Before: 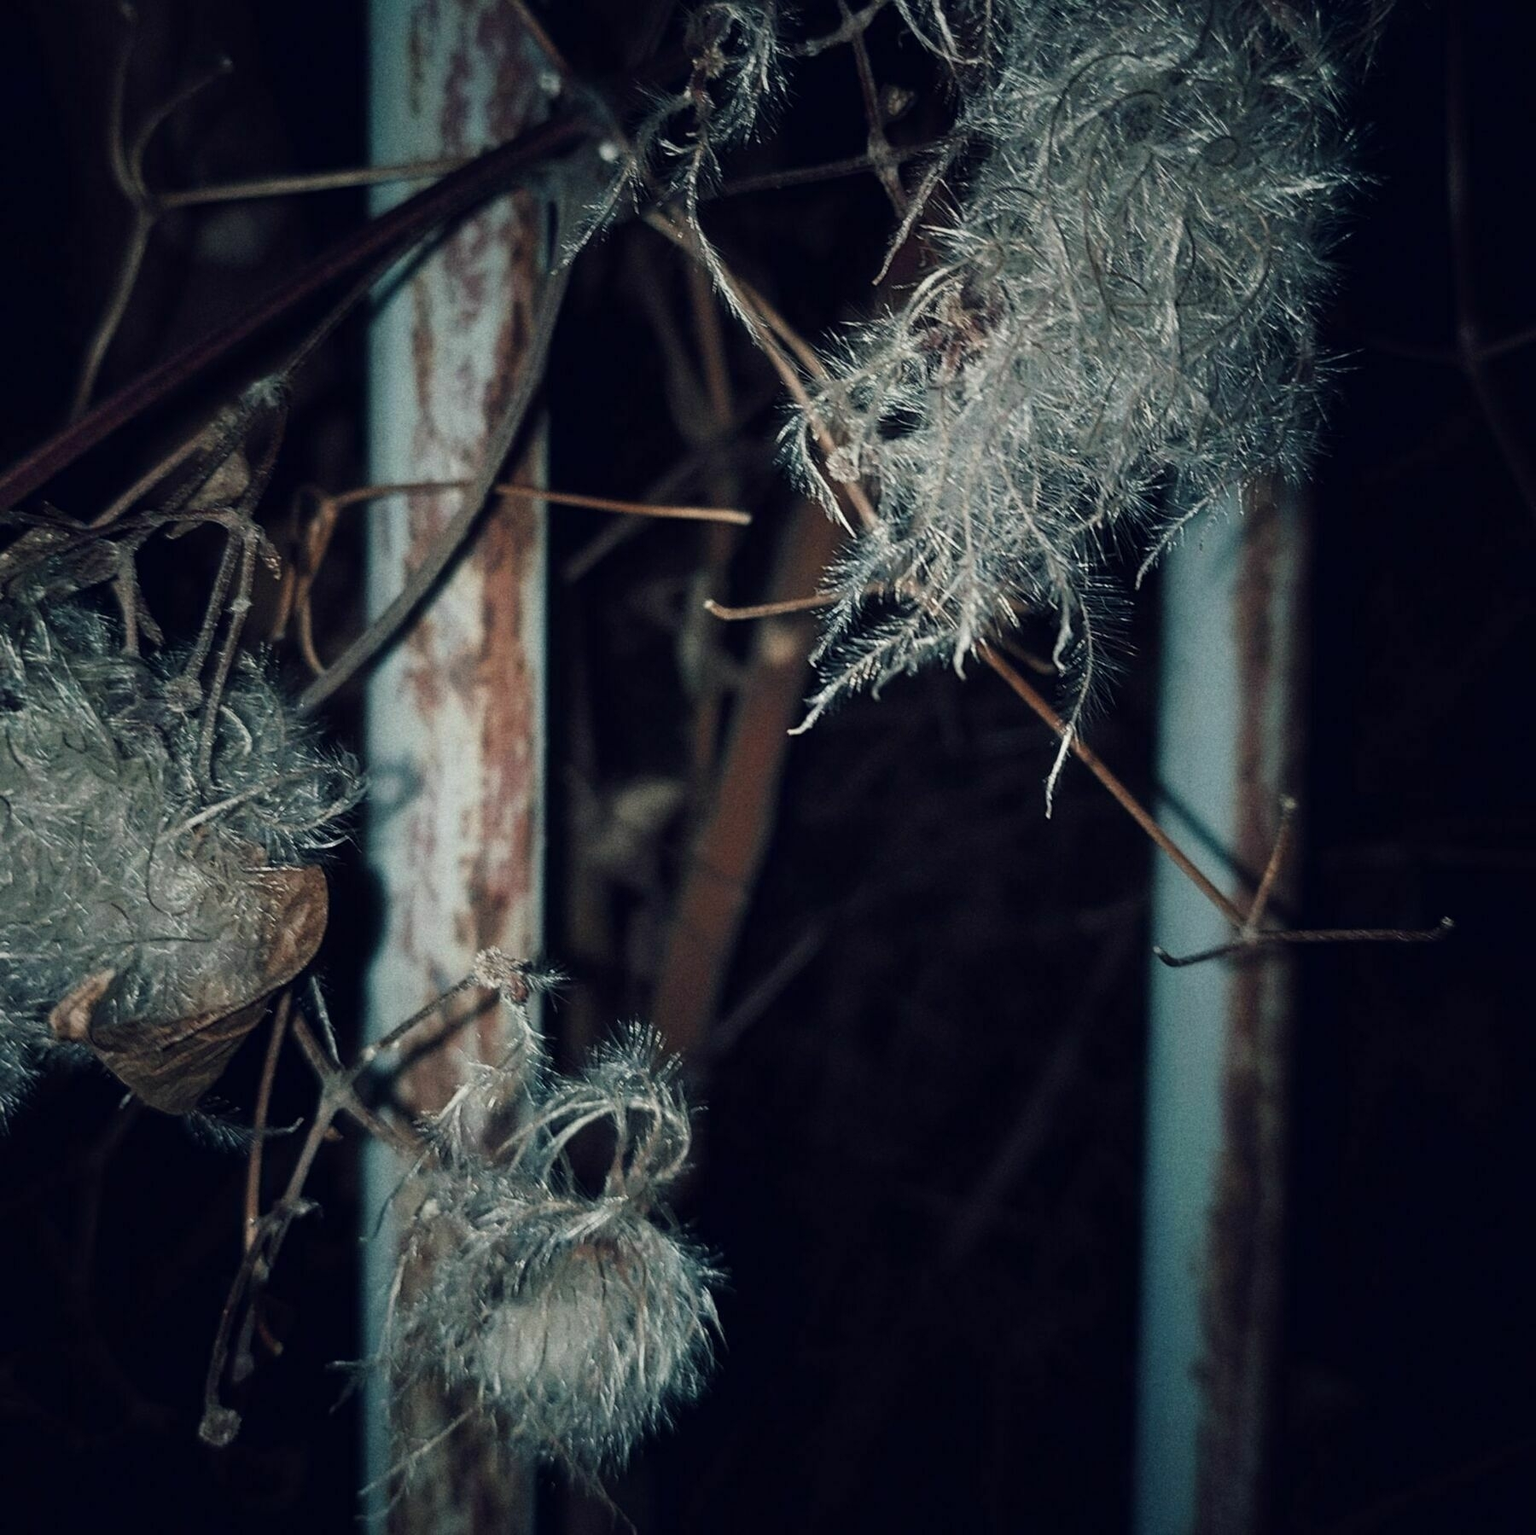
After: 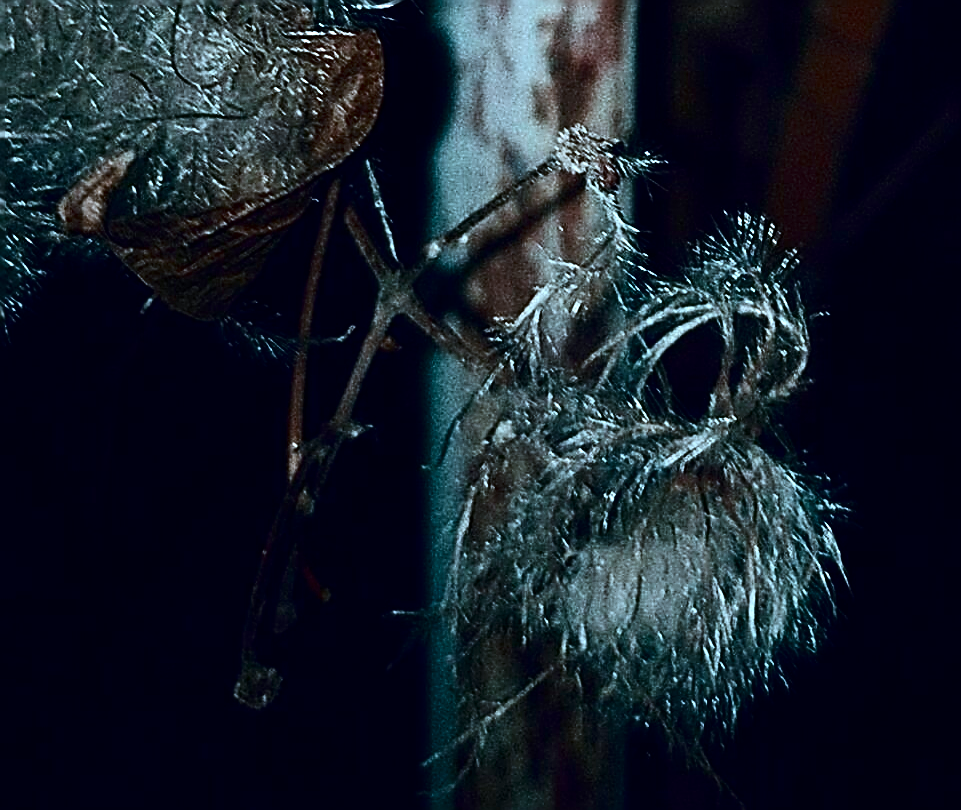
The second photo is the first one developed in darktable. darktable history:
color correction: highlights a* -9.73, highlights b* -21.22
crop and rotate: top 54.778%, right 46.61%, bottom 0.159%
sharpen: amount 1.861
contrast brightness saturation: contrast 0.24, brightness -0.24, saturation 0.14
